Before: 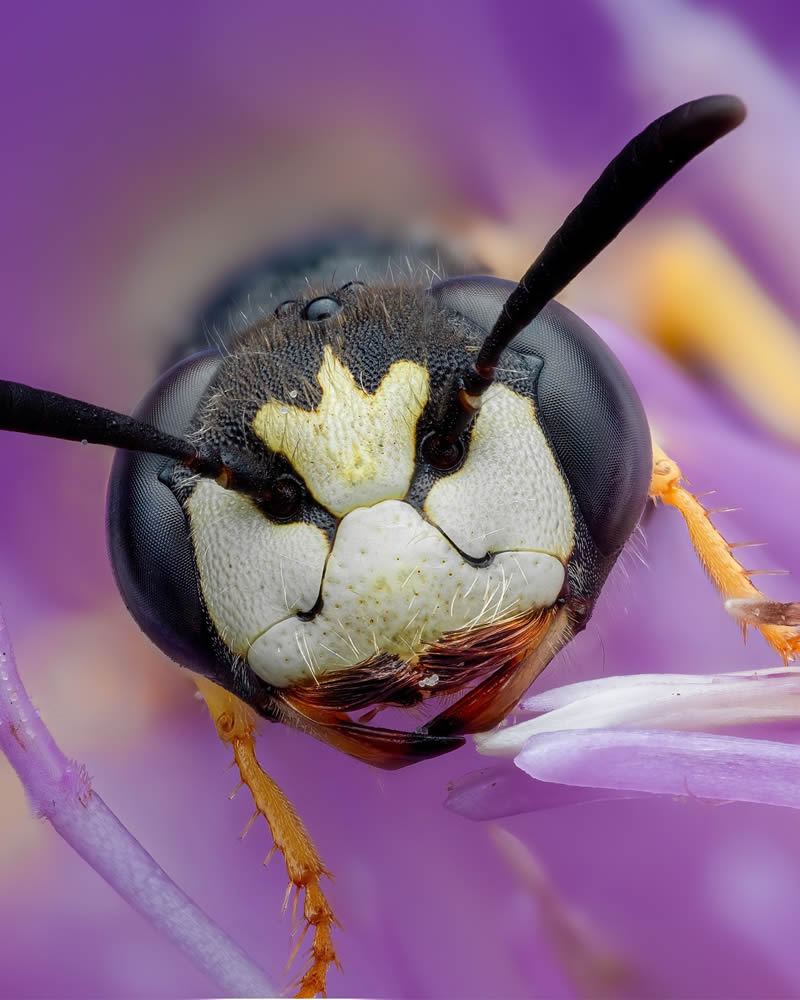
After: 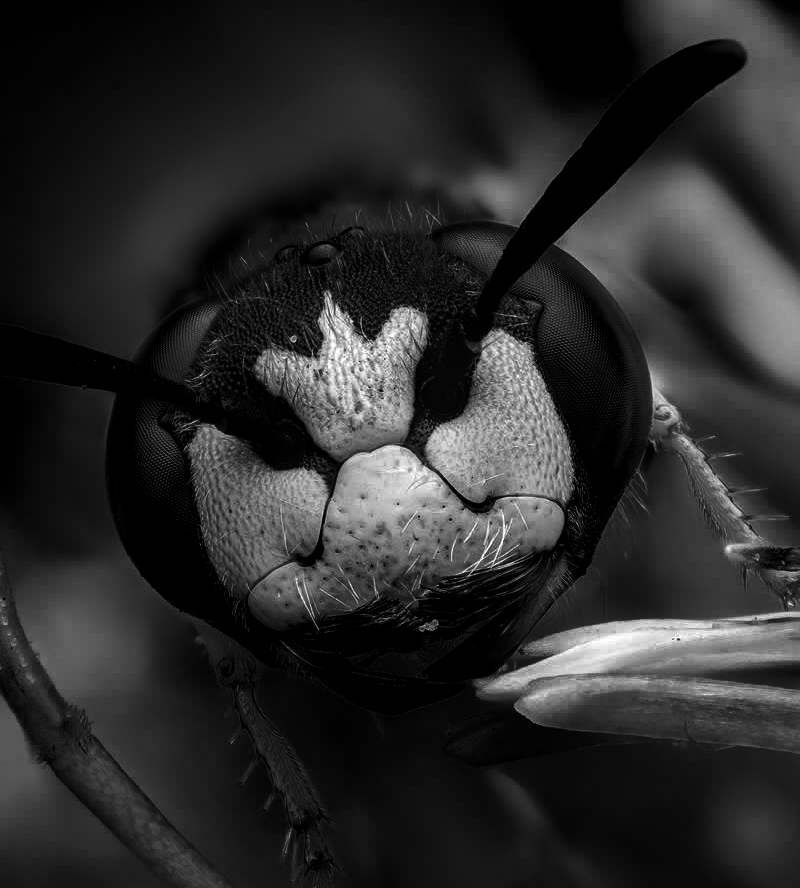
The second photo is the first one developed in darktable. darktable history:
tone equalizer: -8 EV -0.562 EV, edges refinement/feathering 500, mask exposure compensation -1.57 EV, preserve details no
exposure: exposure 0.232 EV, compensate highlight preservation false
local contrast: on, module defaults
crop and rotate: top 5.551%, bottom 5.637%
color balance rgb: global offset › luminance 1.476%, perceptual saturation grading › global saturation 29.615%, saturation formula JzAzBz (2021)
contrast brightness saturation: contrast 0.024, brightness -0.998, saturation -0.997
